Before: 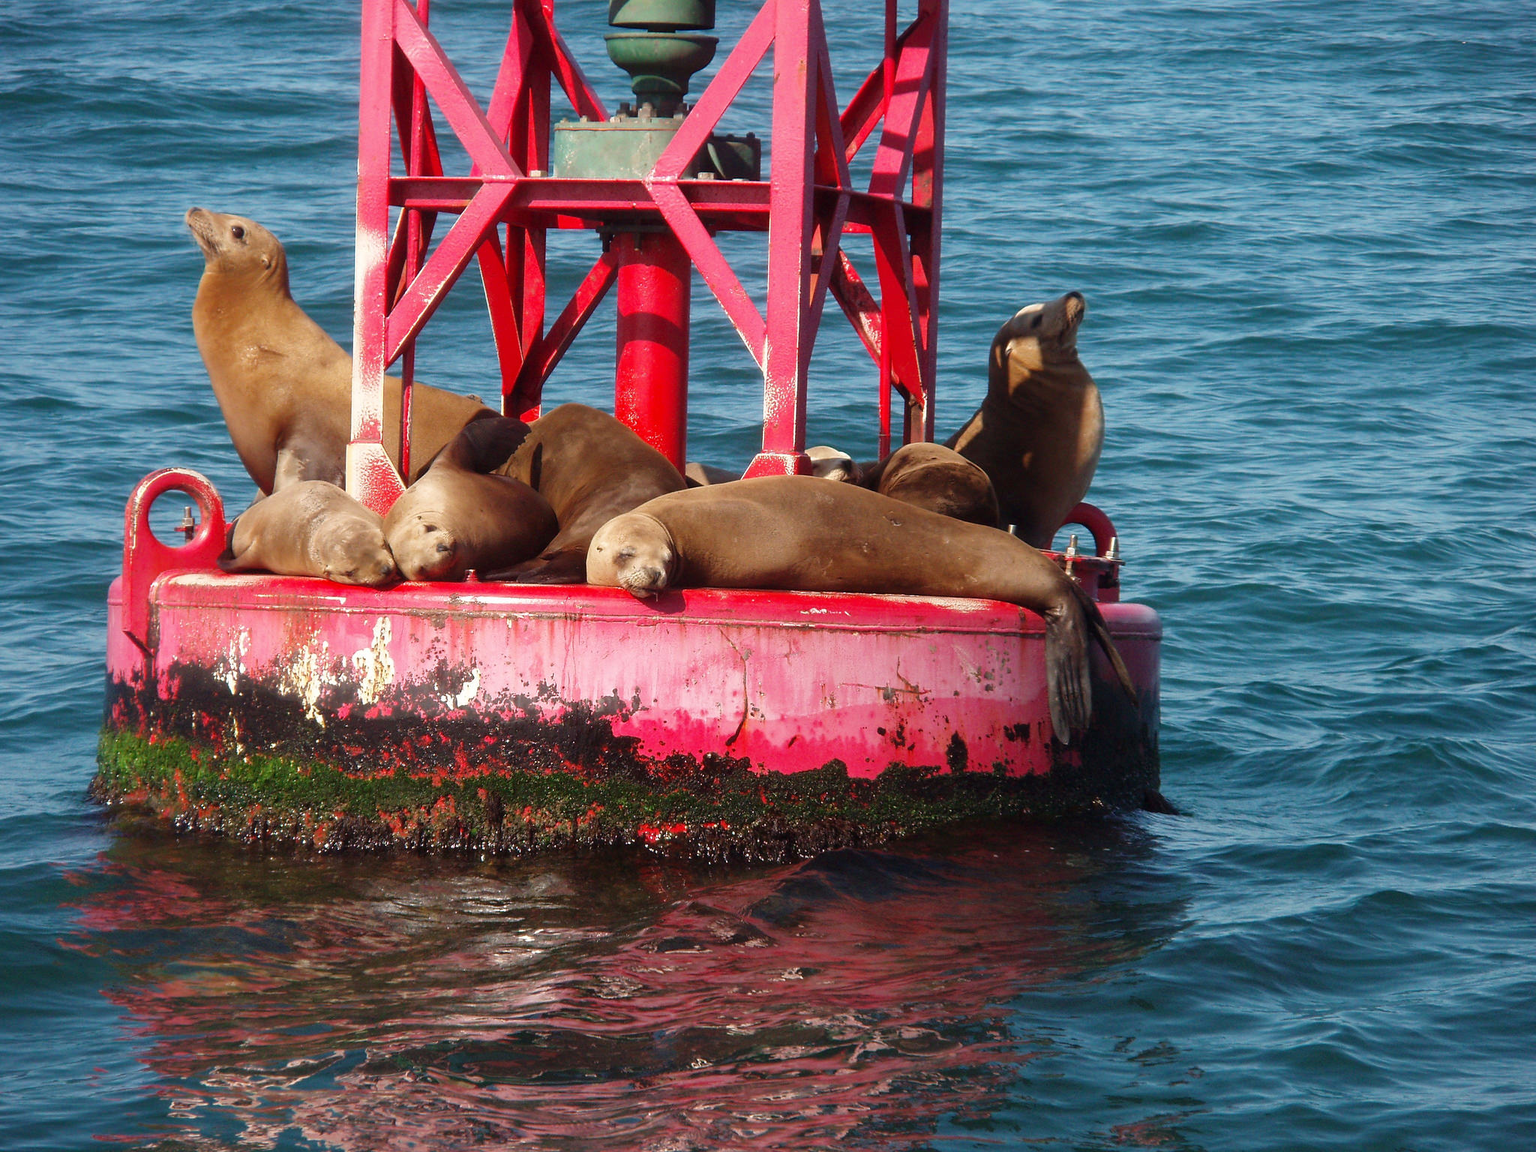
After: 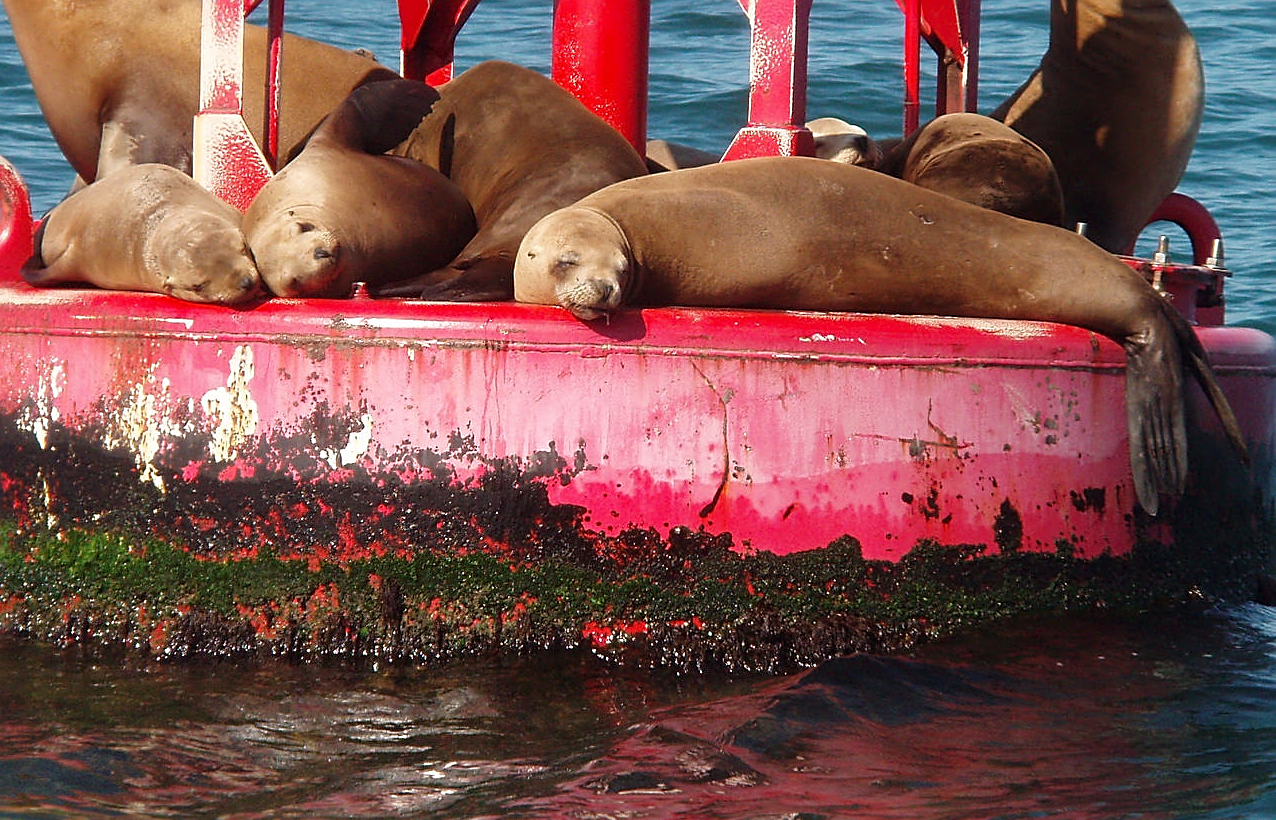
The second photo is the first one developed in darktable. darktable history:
sharpen: on, module defaults
crop: left 13.094%, top 31.057%, right 24.557%, bottom 15.546%
